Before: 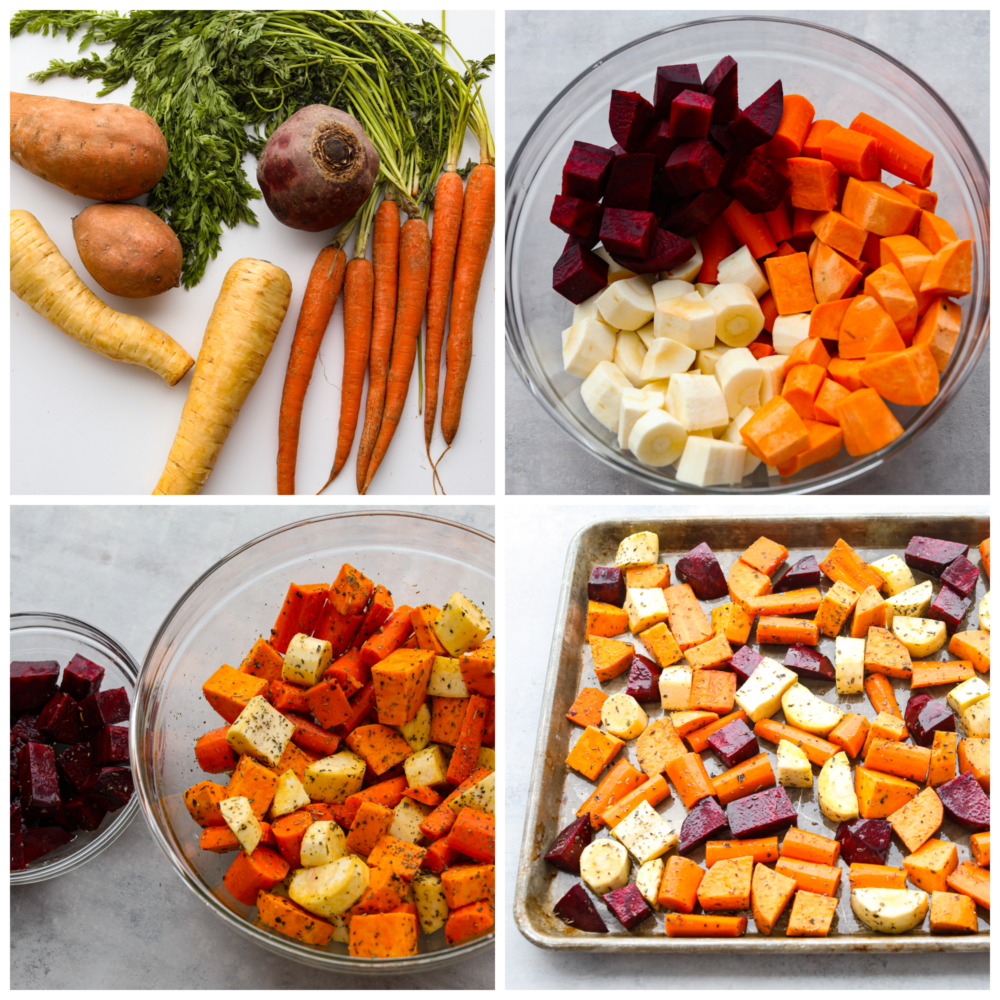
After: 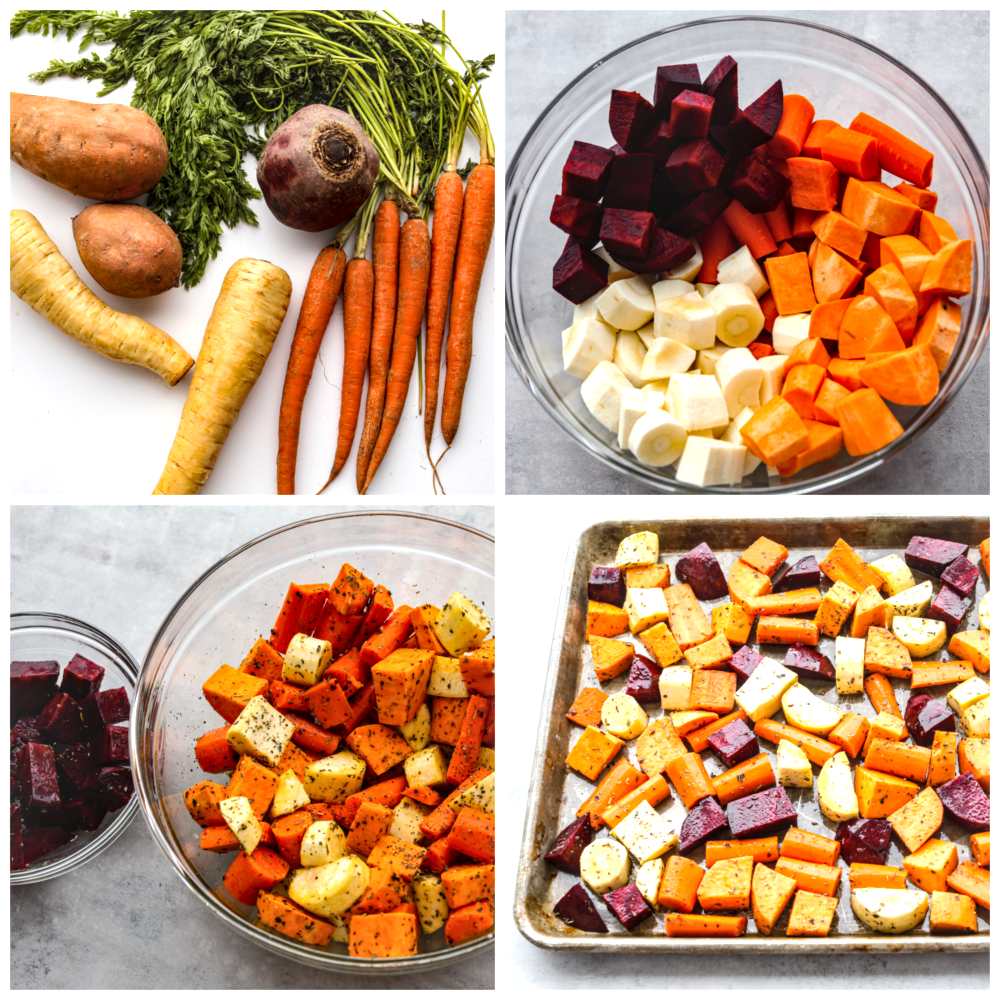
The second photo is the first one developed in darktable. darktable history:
local contrast: detail 130%
tone equalizer: -8 EV -0.421 EV, -7 EV -0.422 EV, -6 EV -0.33 EV, -5 EV -0.229 EV, -3 EV 0.238 EV, -2 EV 0.314 EV, -1 EV 0.371 EV, +0 EV 0.406 EV, edges refinement/feathering 500, mask exposure compensation -1.57 EV, preserve details no
